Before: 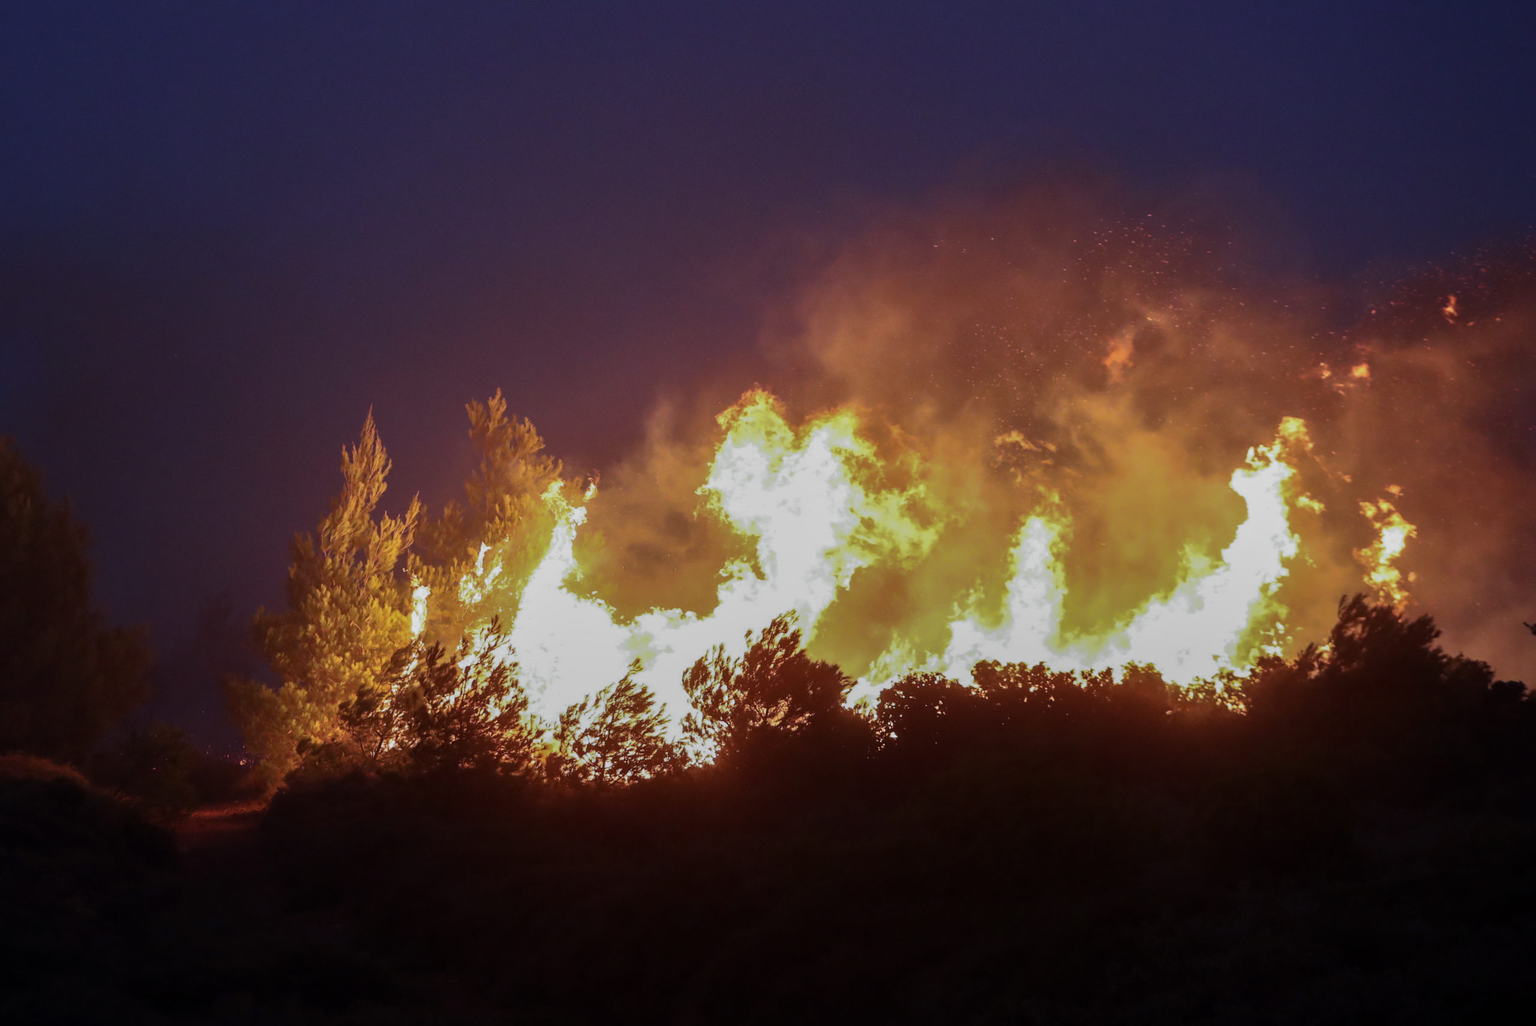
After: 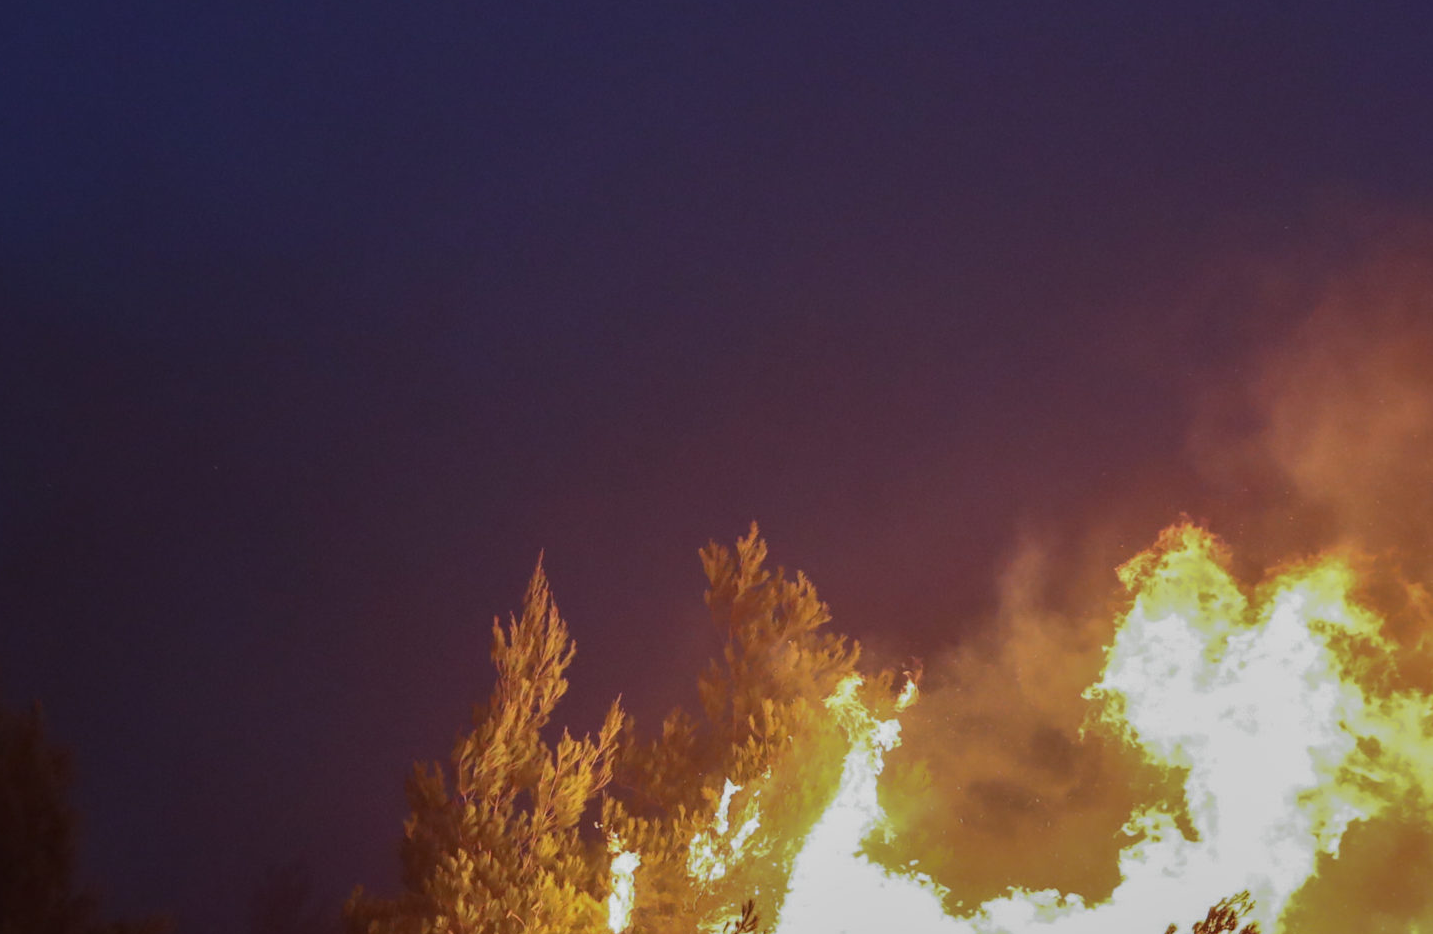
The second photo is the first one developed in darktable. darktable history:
crop and rotate: left 3.025%, top 7.401%, right 40.999%, bottom 37.948%
